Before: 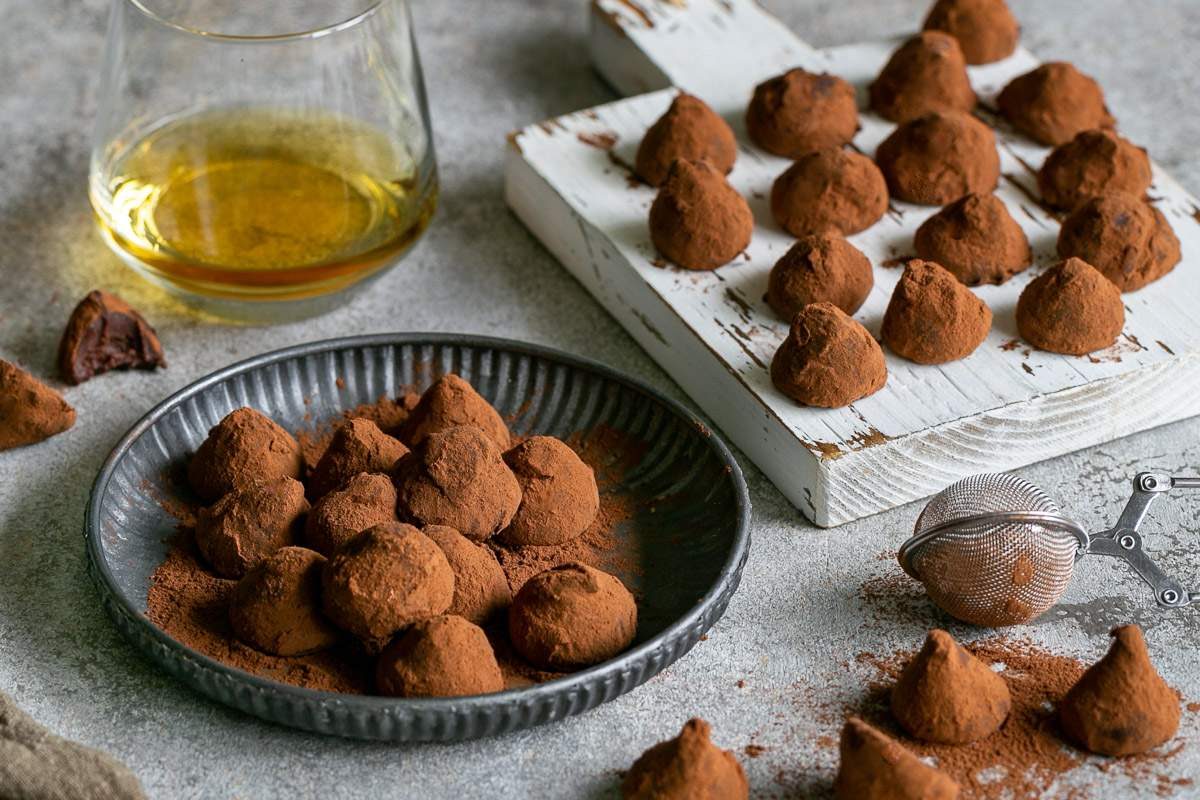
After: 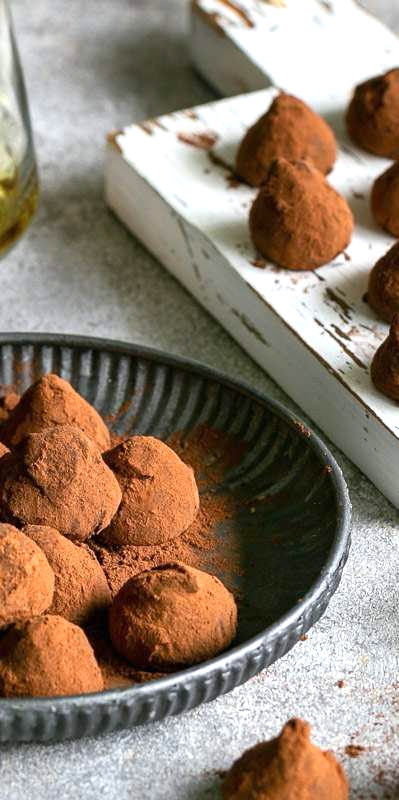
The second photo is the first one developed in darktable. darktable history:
crop: left 33.36%, right 33.36%
exposure: black level correction 0, exposure 0.7 EV, compensate exposure bias true, compensate highlight preservation false
